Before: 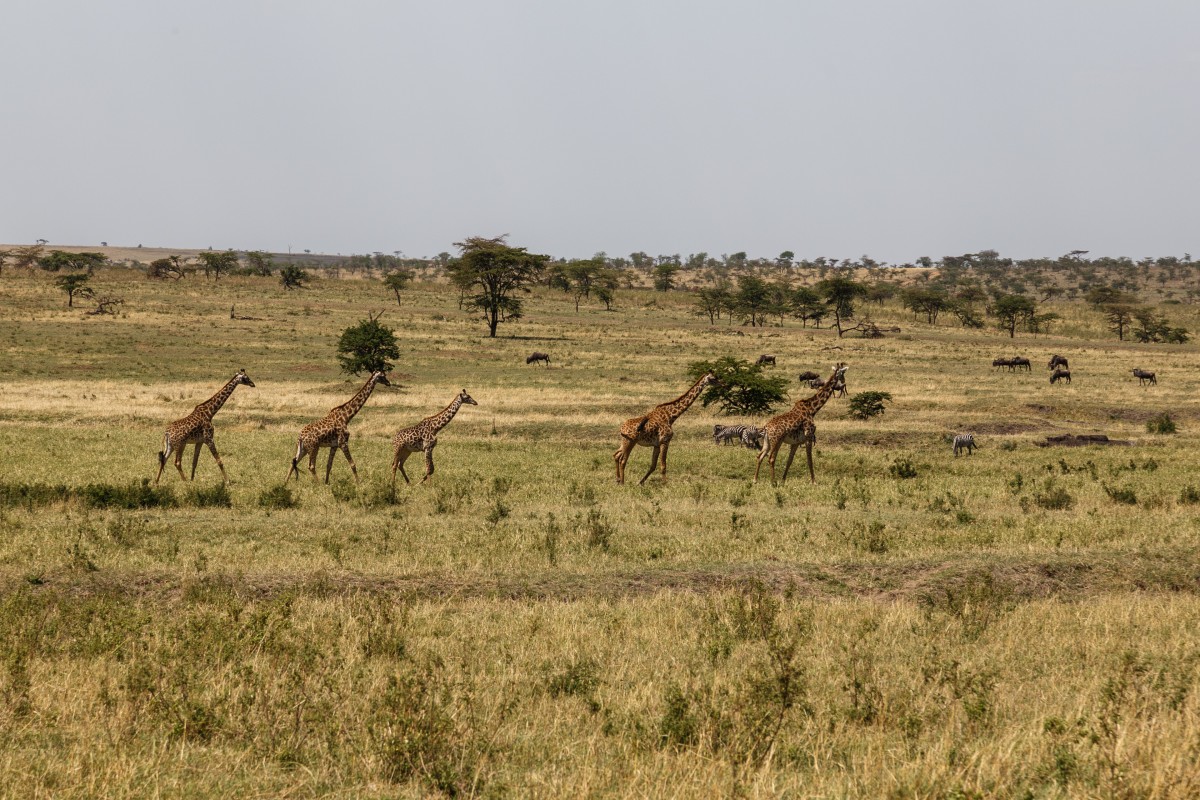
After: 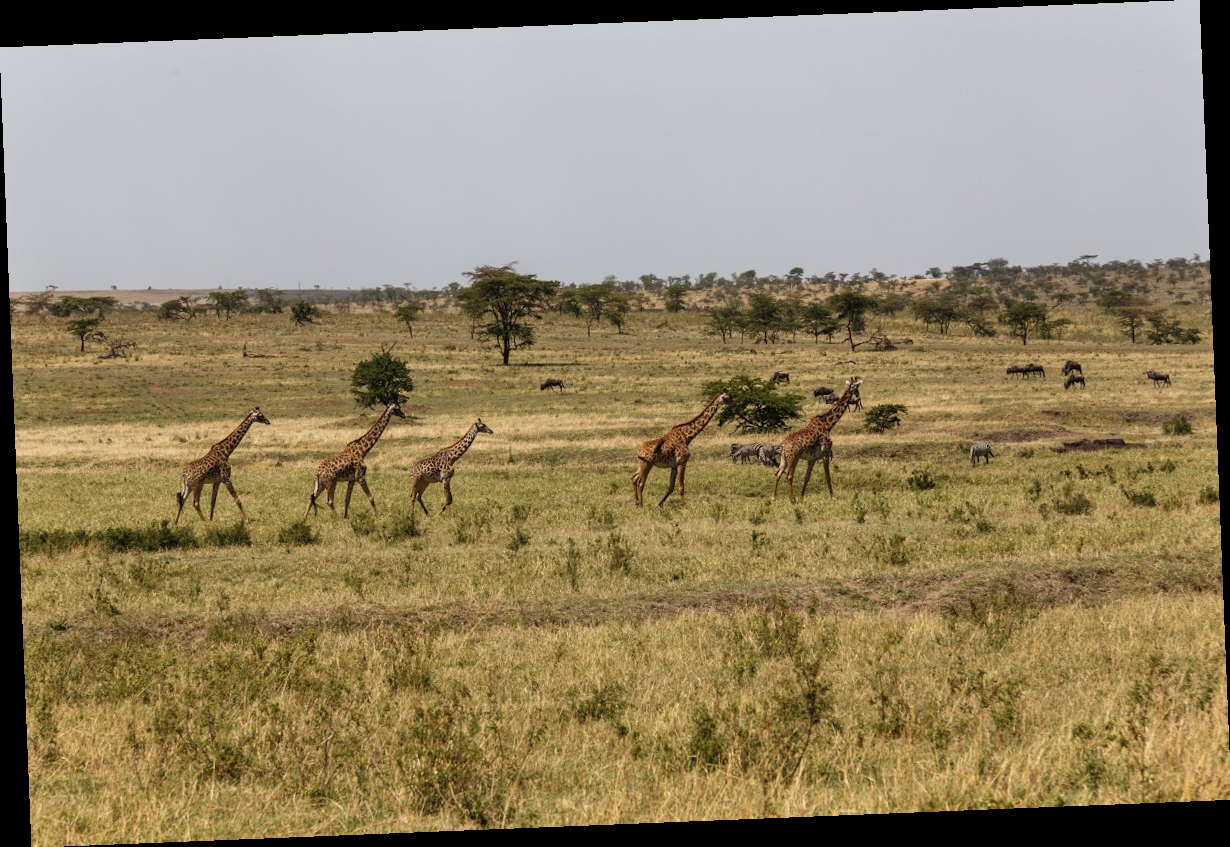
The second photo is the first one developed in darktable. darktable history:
rotate and perspective: rotation -2.29°, automatic cropping off
shadows and highlights: shadows 37.27, highlights -28.18, soften with gaussian
